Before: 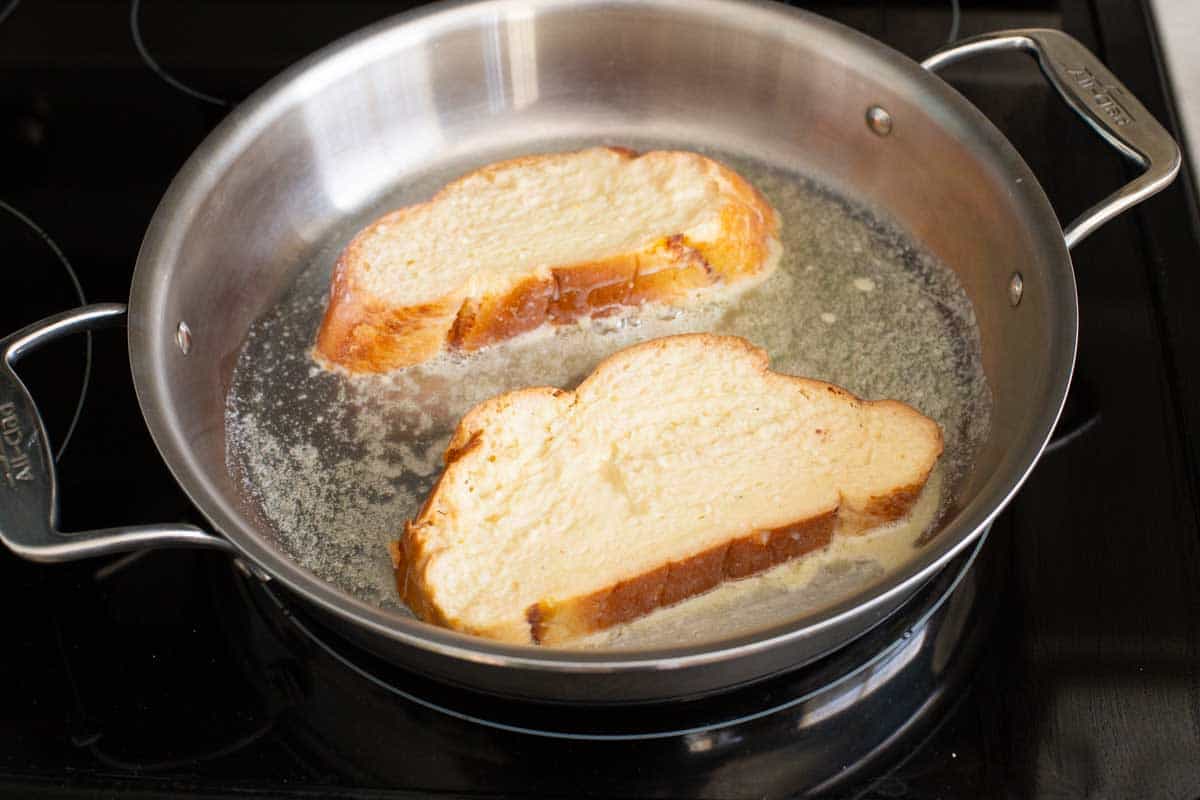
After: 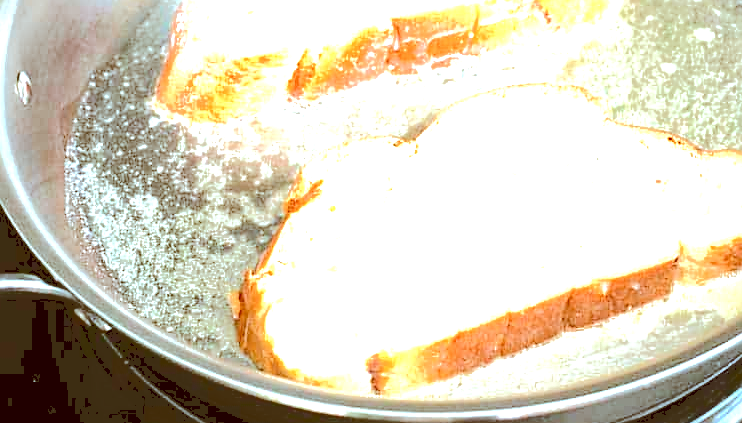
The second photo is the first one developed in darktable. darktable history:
sharpen: on, module defaults
tone curve: curves: ch0 [(0, 0) (0.003, 0.198) (0.011, 0.198) (0.025, 0.198) (0.044, 0.198) (0.069, 0.201) (0.1, 0.202) (0.136, 0.207) (0.177, 0.212) (0.224, 0.222) (0.277, 0.27) (0.335, 0.332) (0.399, 0.422) (0.468, 0.542) (0.543, 0.626) (0.623, 0.698) (0.709, 0.764) (0.801, 0.82) (0.898, 0.863) (1, 1)], color space Lab, independent channels, preserve colors none
crop: left 13.364%, top 31.308%, right 24.632%, bottom 15.511%
color correction: highlights a* -14.26, highlights b* -16.1, shadows a* 10.15, shadows b* 28.69
exposure: black level correction 0.001, exposure 1.726 EV, compensate highlight preservation false
